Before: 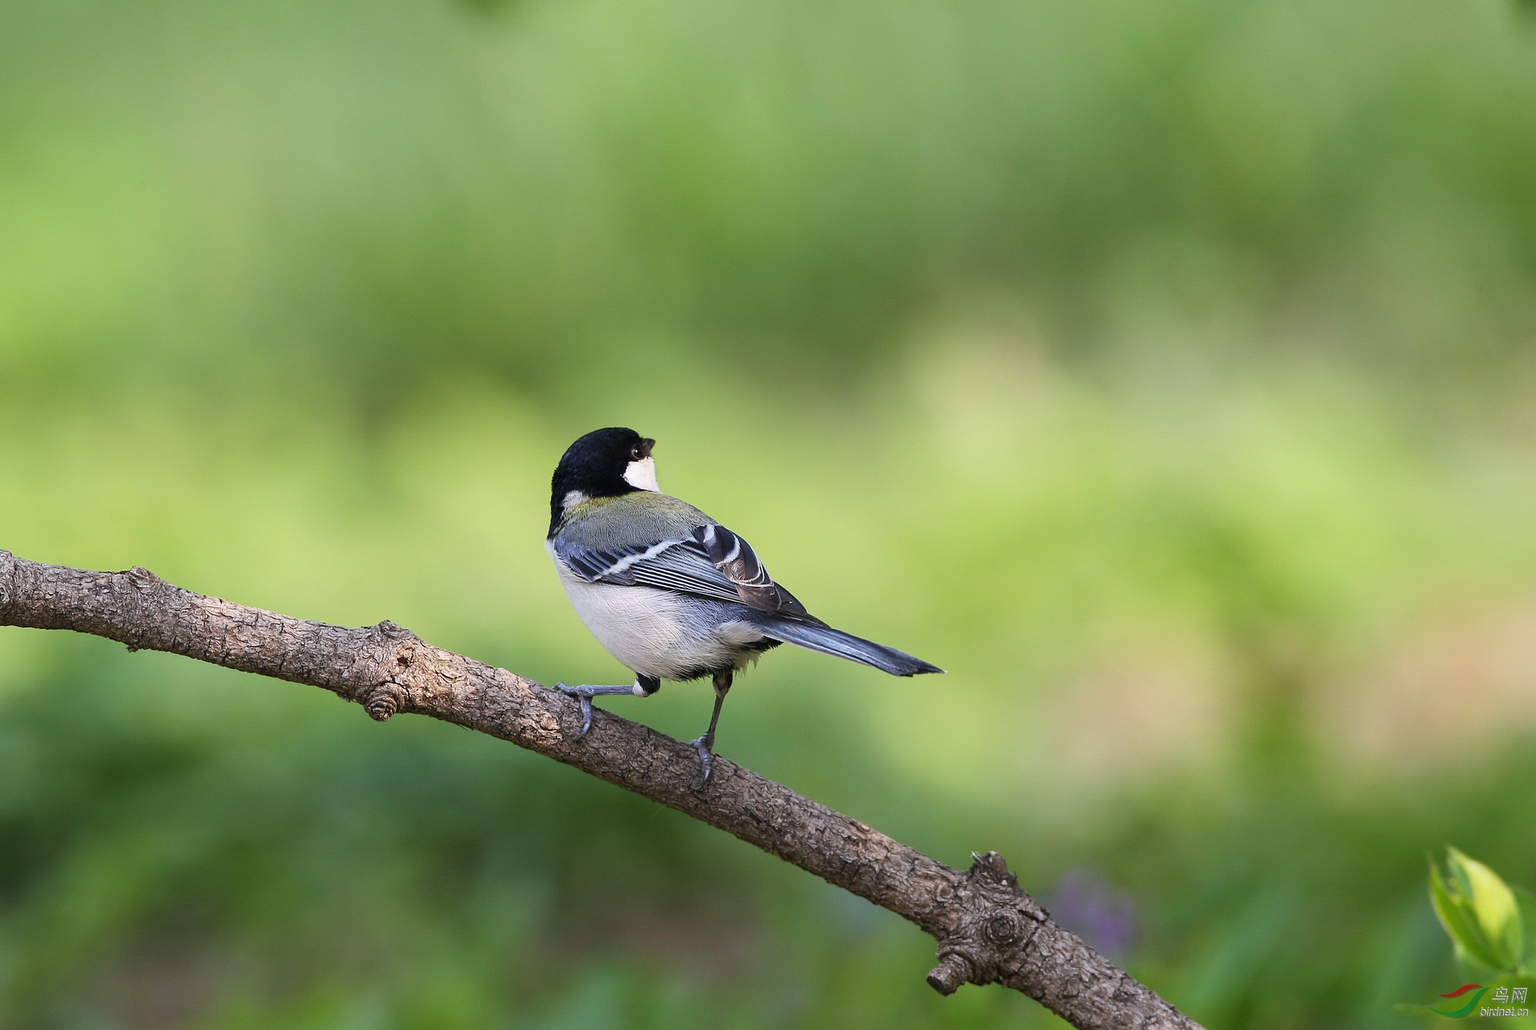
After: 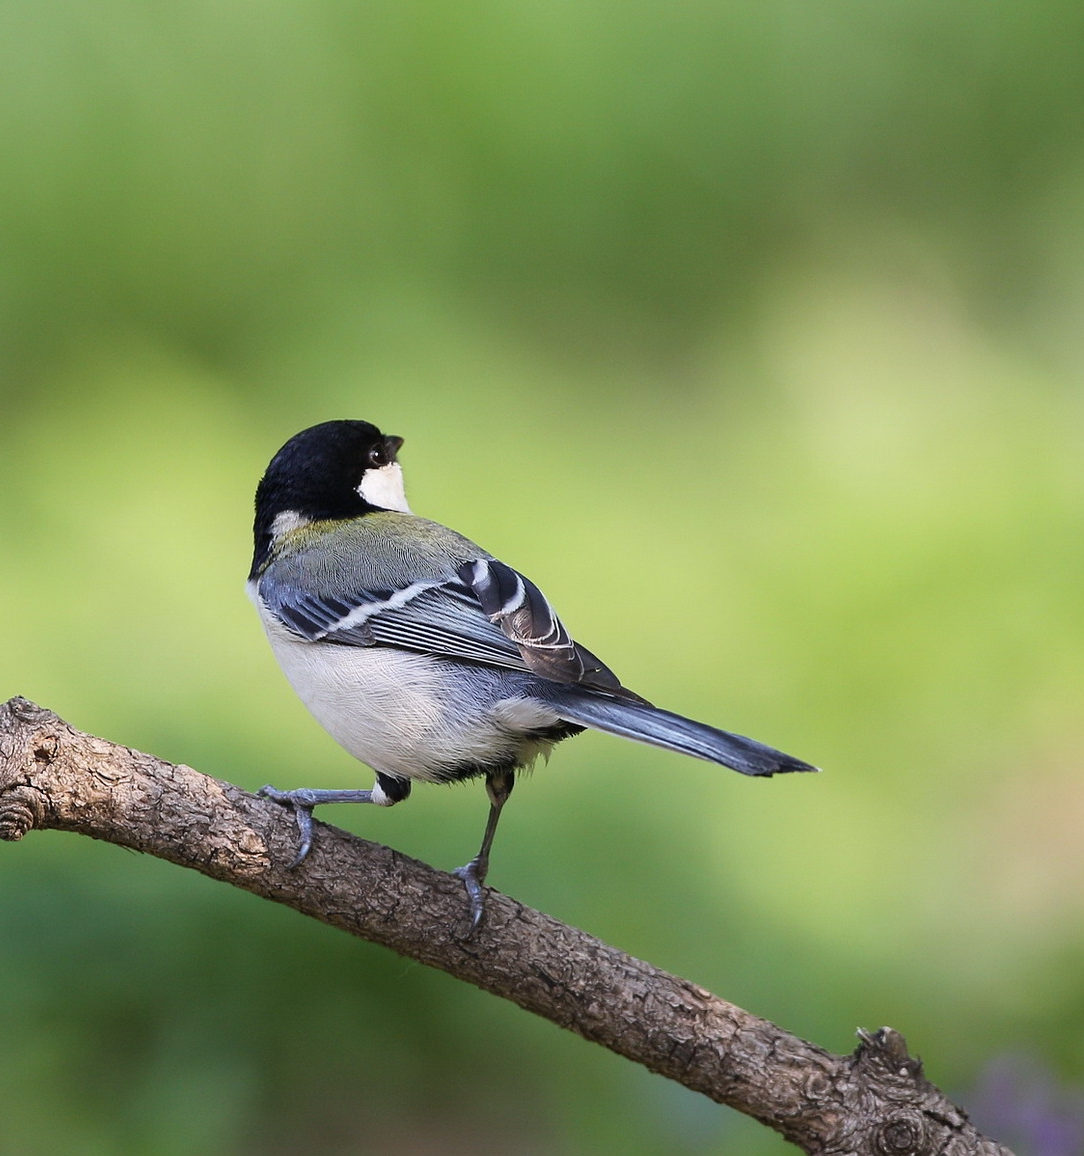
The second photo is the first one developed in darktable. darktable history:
crop and rotate: angle 0.013°, left 24.337%, top 13.064%, right 26.365%, bottom 8.471%
